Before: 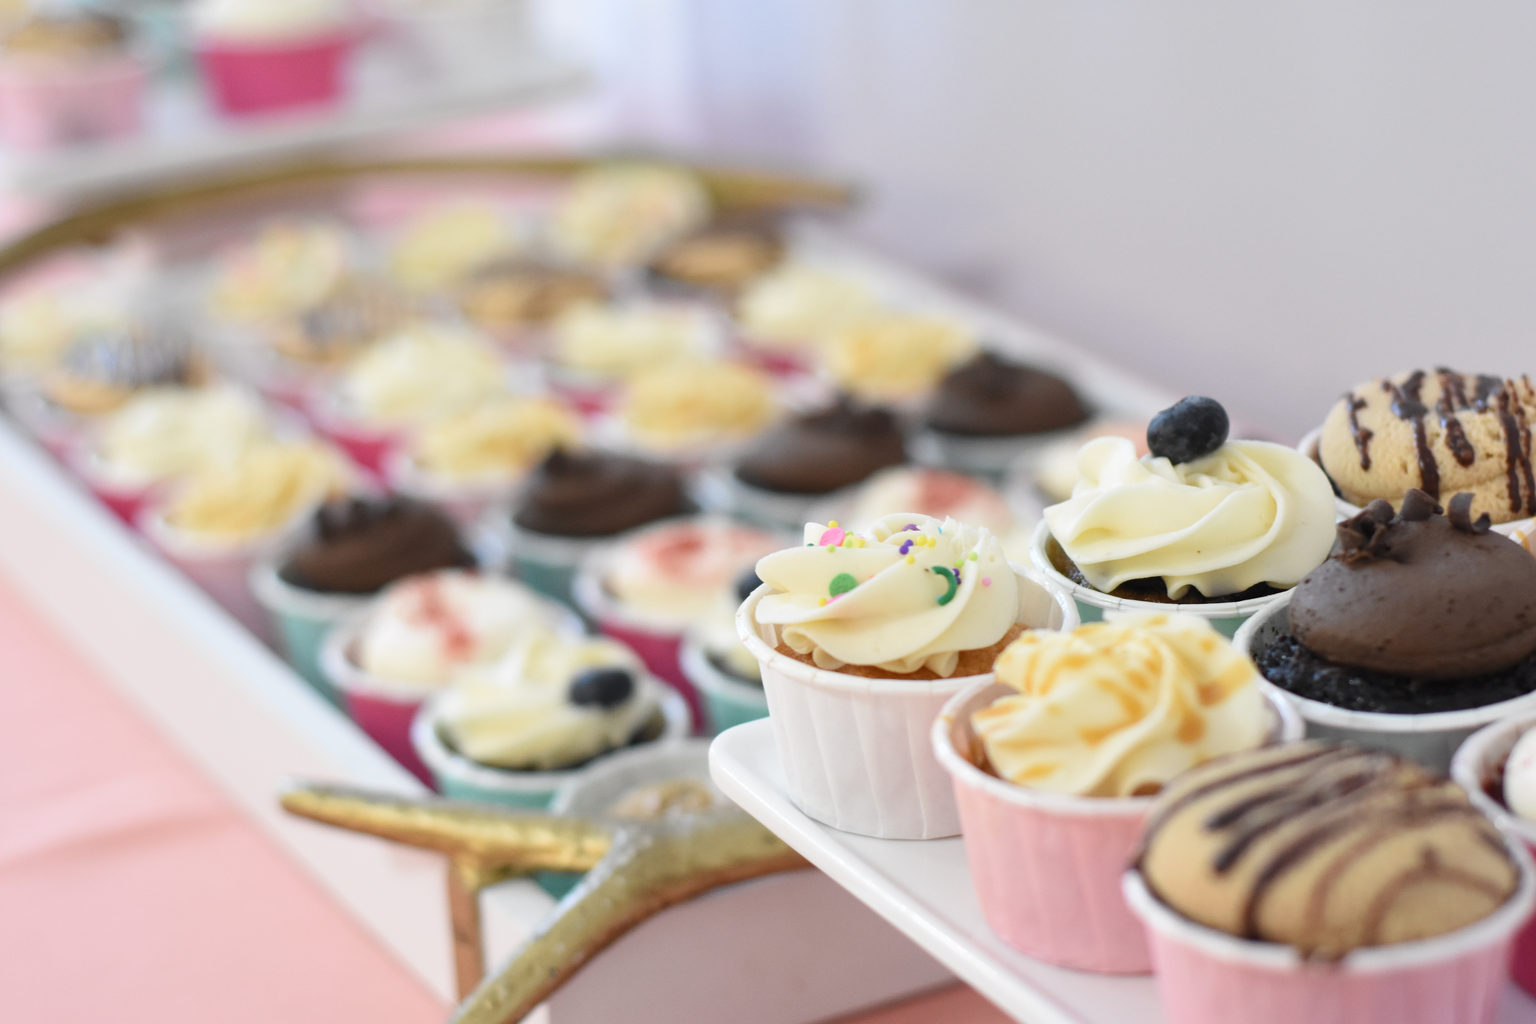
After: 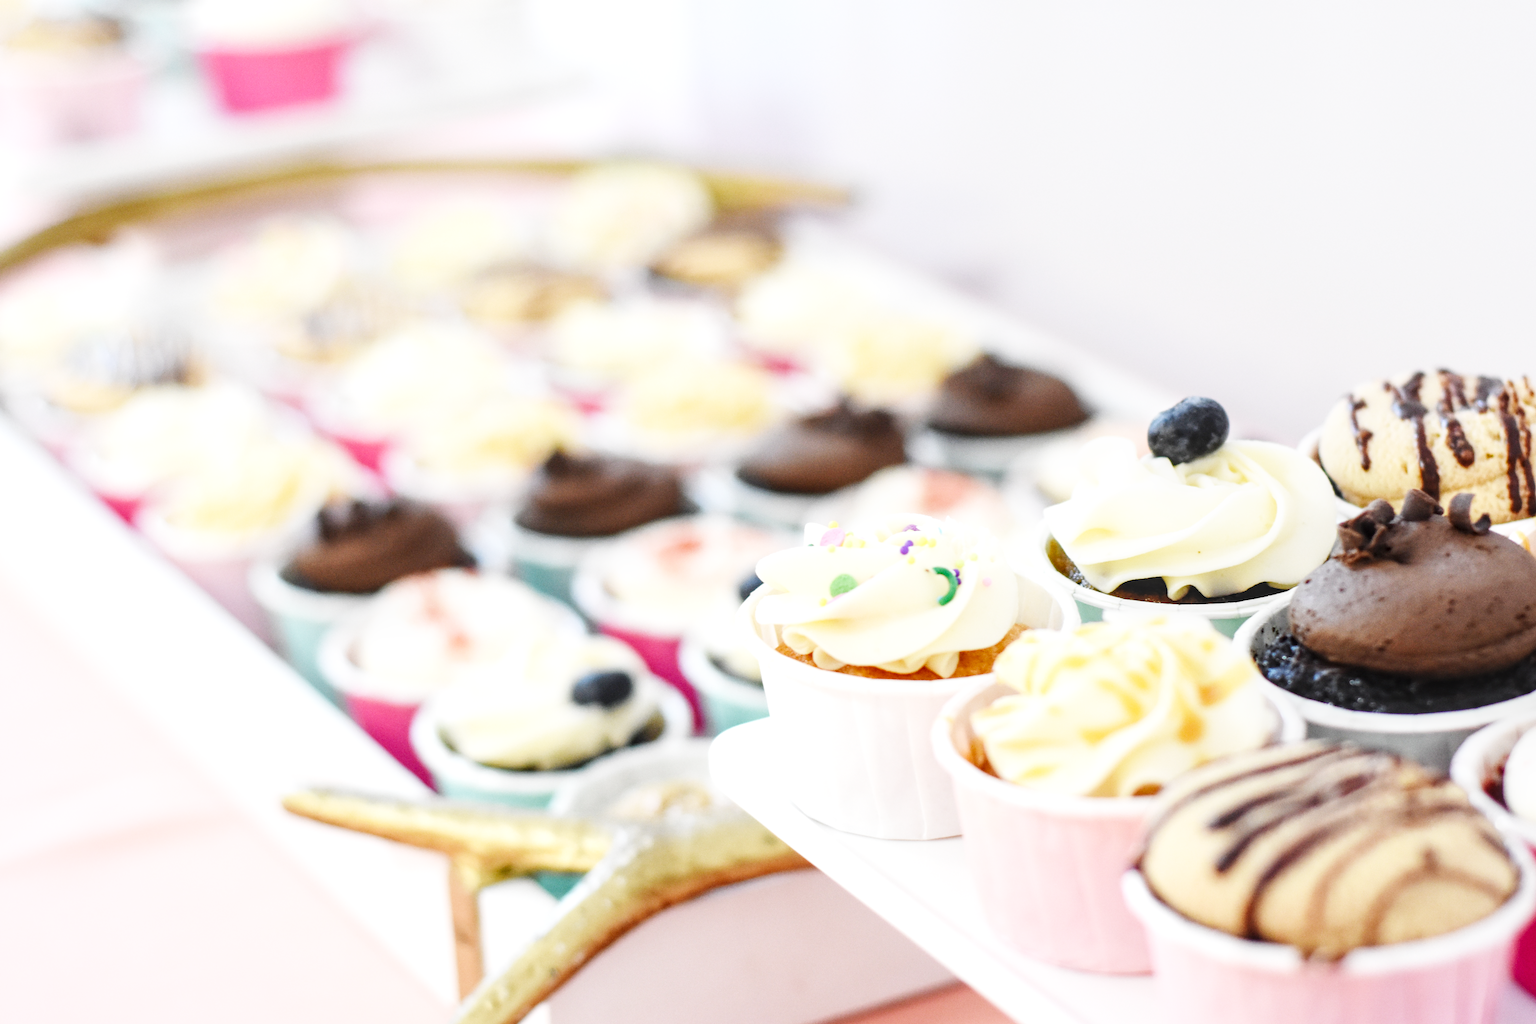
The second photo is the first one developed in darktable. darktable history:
local contrast: on, module defaults
base curve: curves: ch0 [(0, 0.003) (0.001, 0.002) (0.006, 0.004) (0.02, 0.022) (0.048, 0.086) (0.094, 0.234) (0.162, 0.431) (0.258, 0.629) (0.385, 0.8) (0.548, 0.918) (0.751, 0.988) (1, 1)], preserve colors none
